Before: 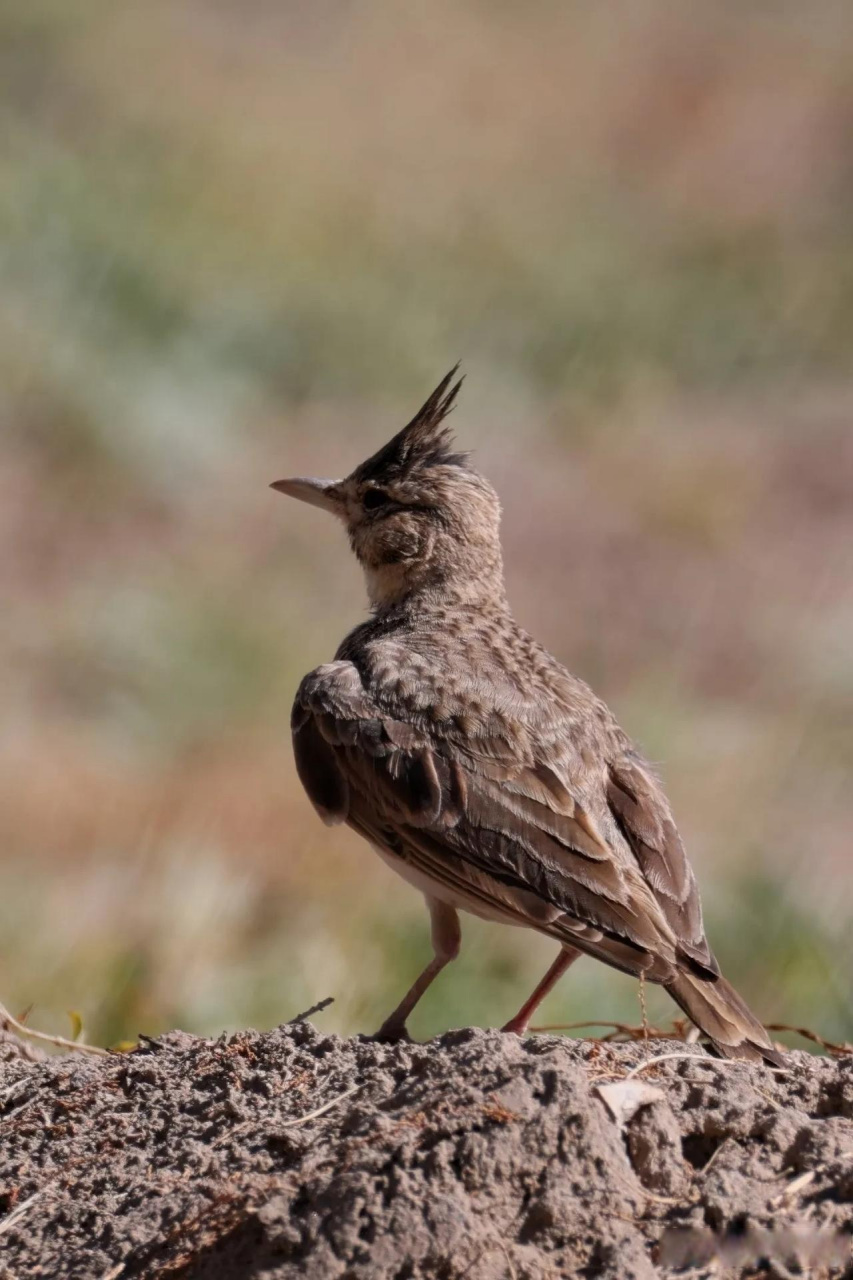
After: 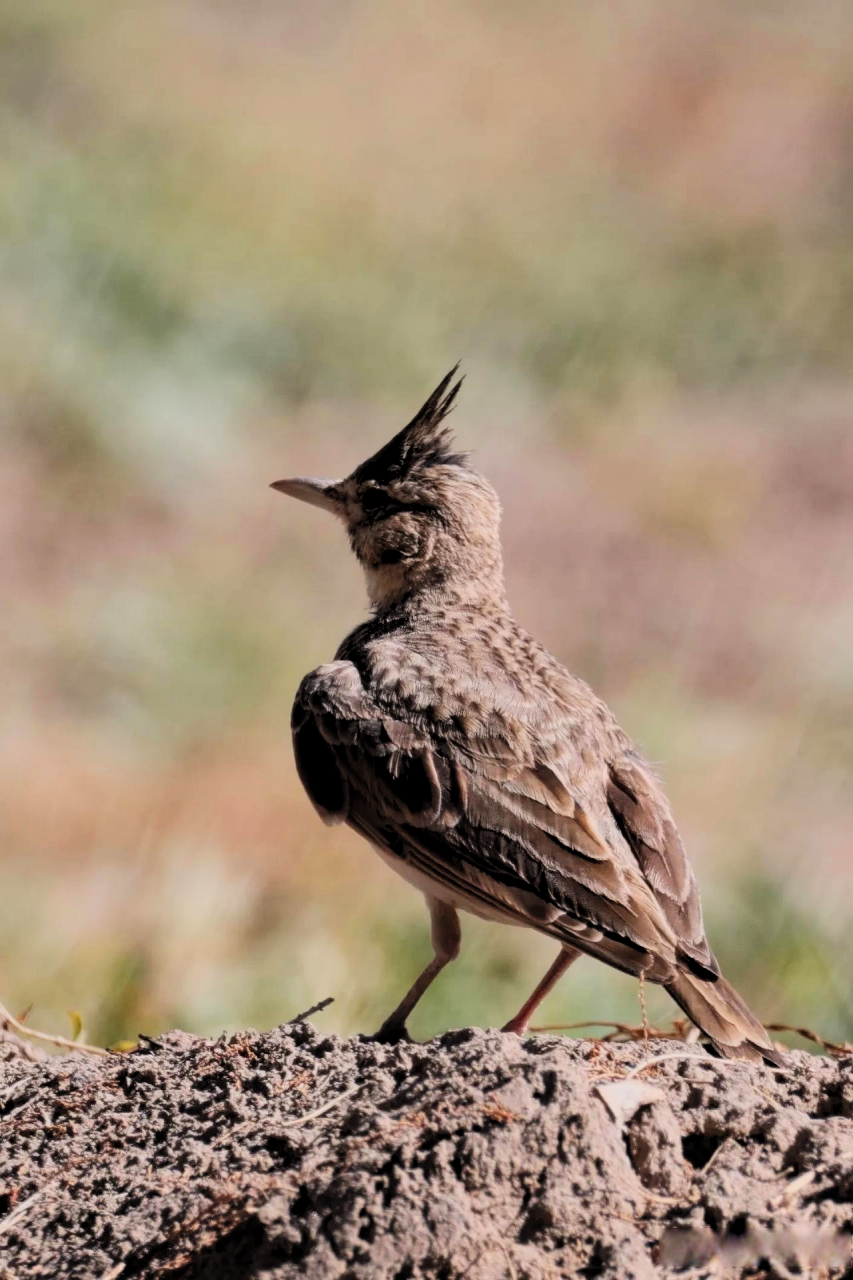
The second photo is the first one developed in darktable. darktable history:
local contrast: highlights 104%, shadows 101%, detail 119%, midtone range 0.2
filmic rgb: black relative exposure -6.94 EV, white relative exposure 5.57 EV, hardness 2.86, add noise in highlights 0.101, color science v4 (2020), iterations of high-quality reconstruction 0, type of noise poissonian
contrast brightness saturation: contrast 0.196, brightness 0.166, saturation 0.217
